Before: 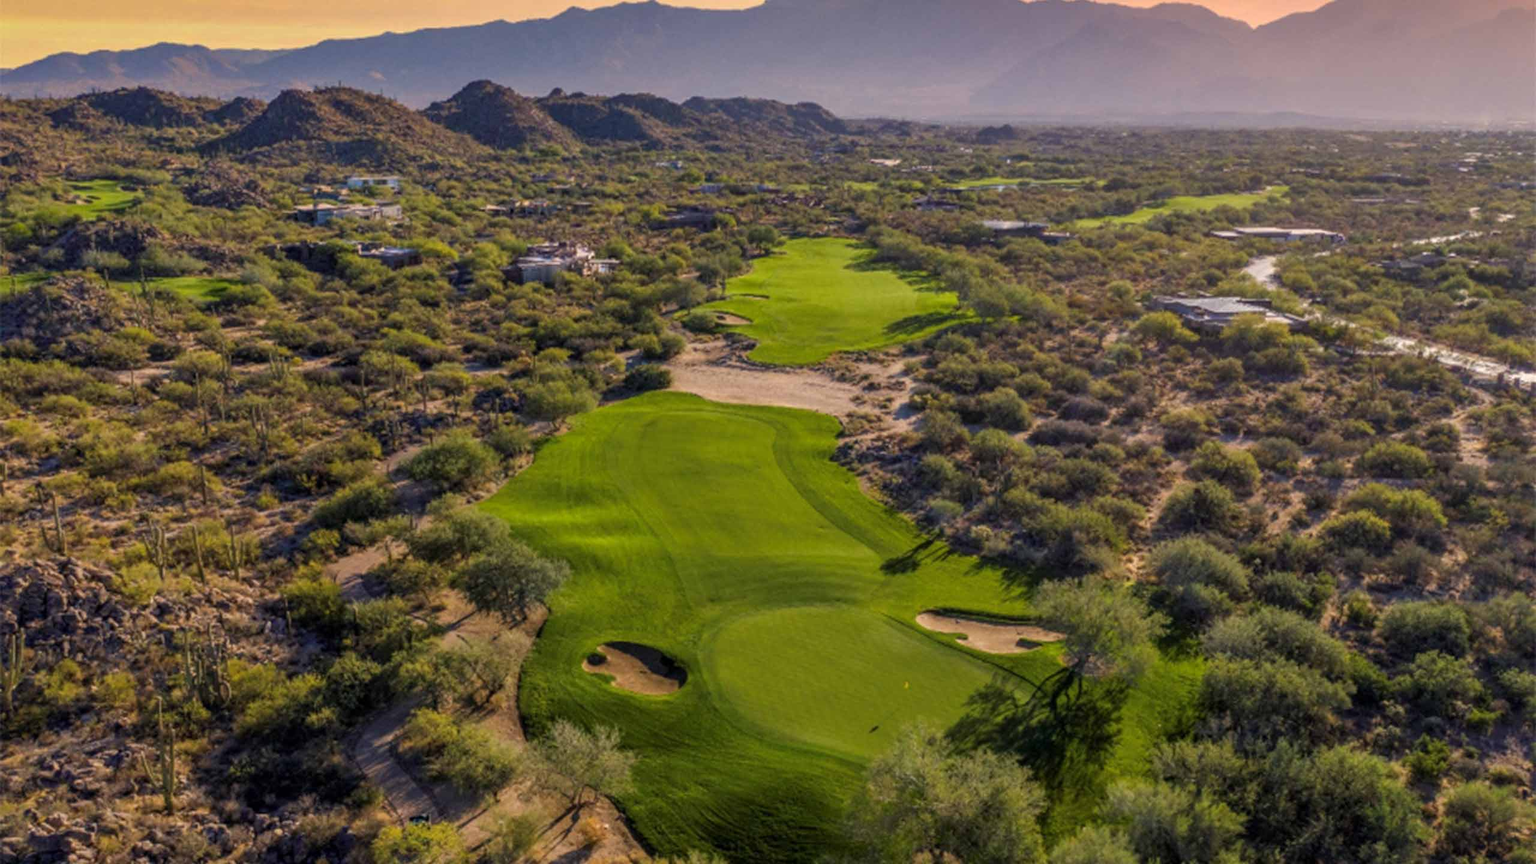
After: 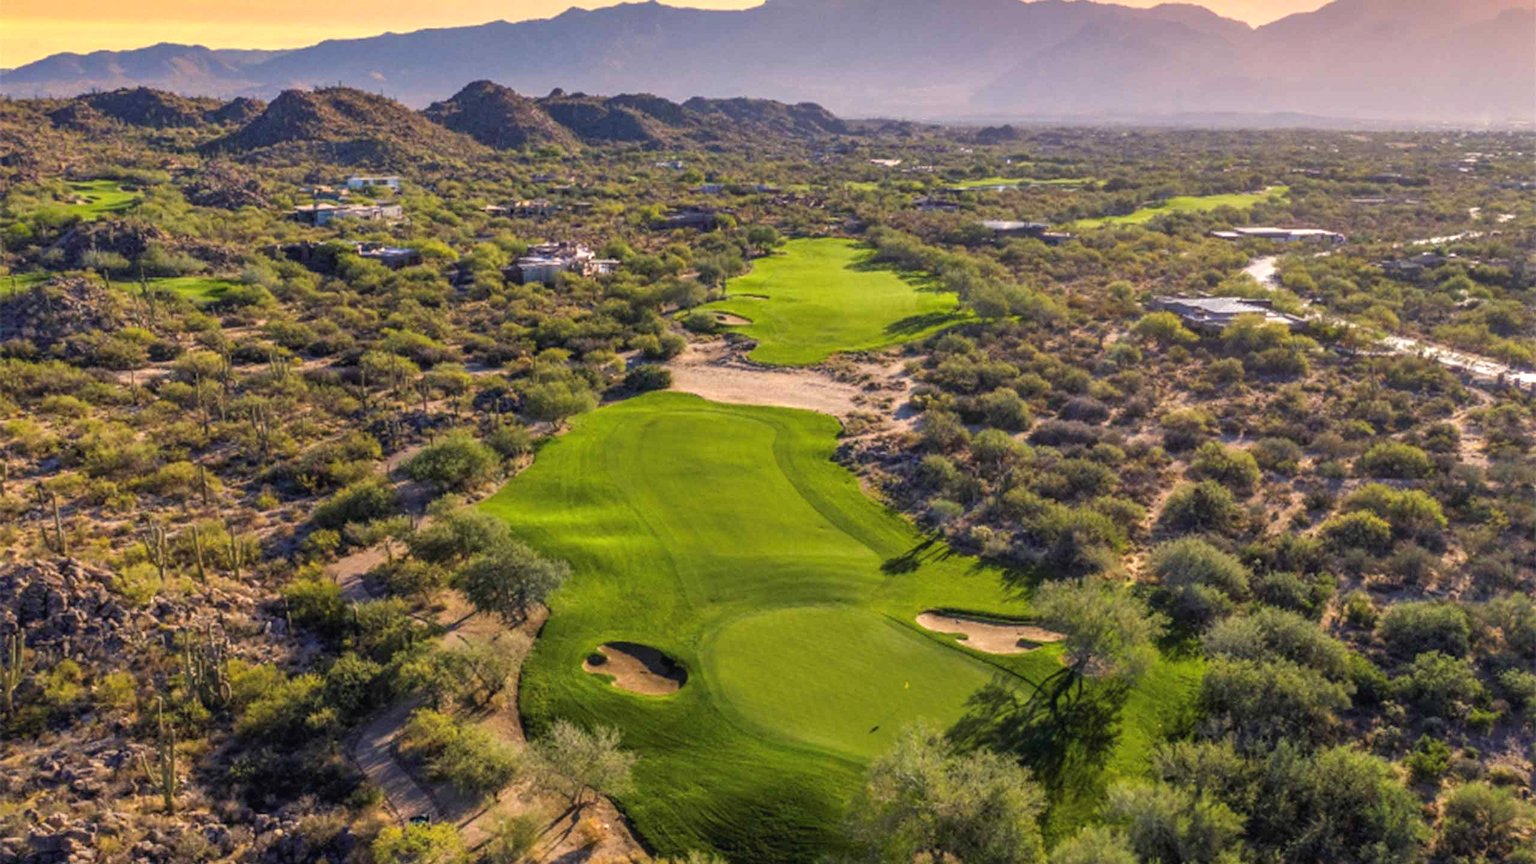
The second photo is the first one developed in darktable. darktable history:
exposure: black level correction -0.002, exposure 0.535 EV, compensate highlight preservation false
